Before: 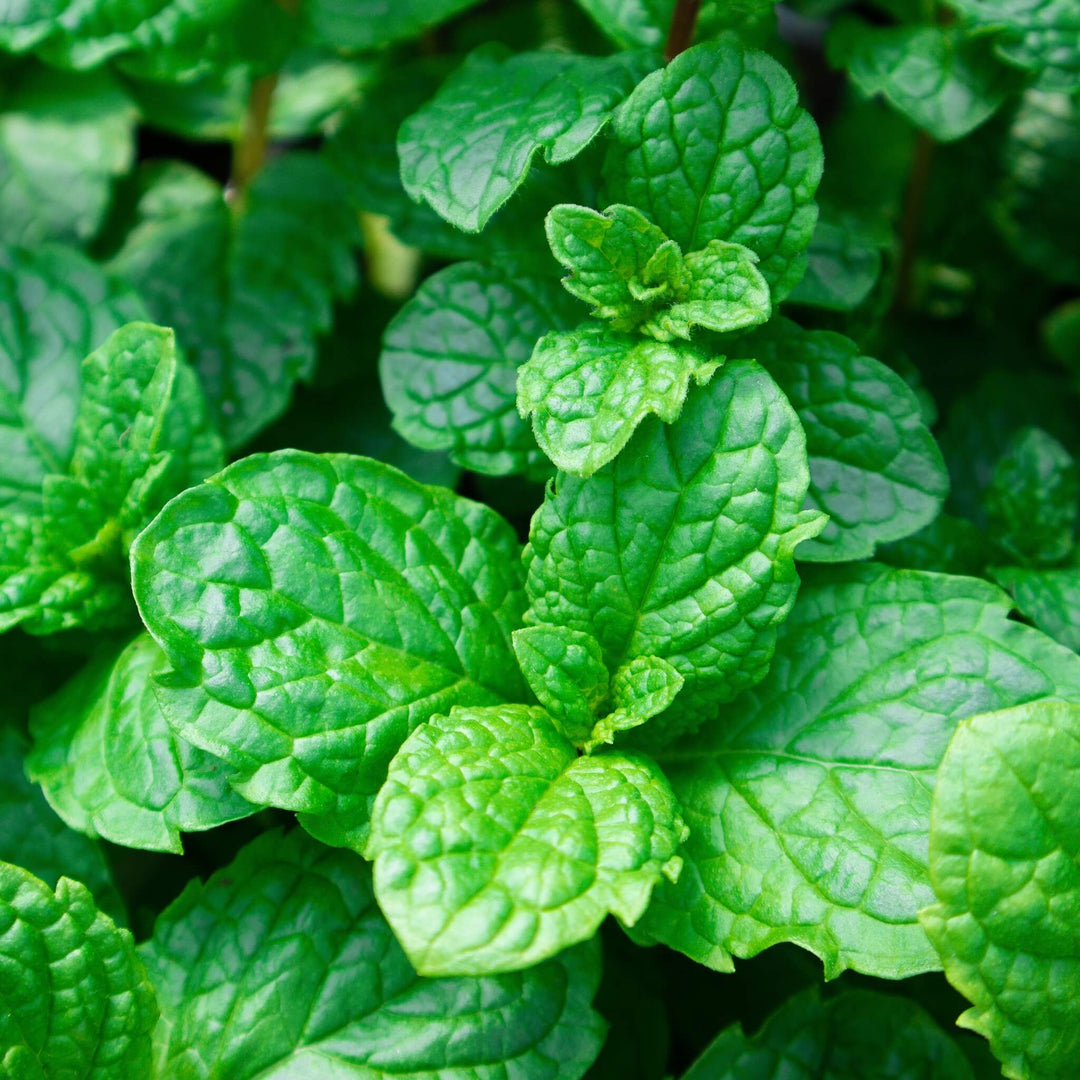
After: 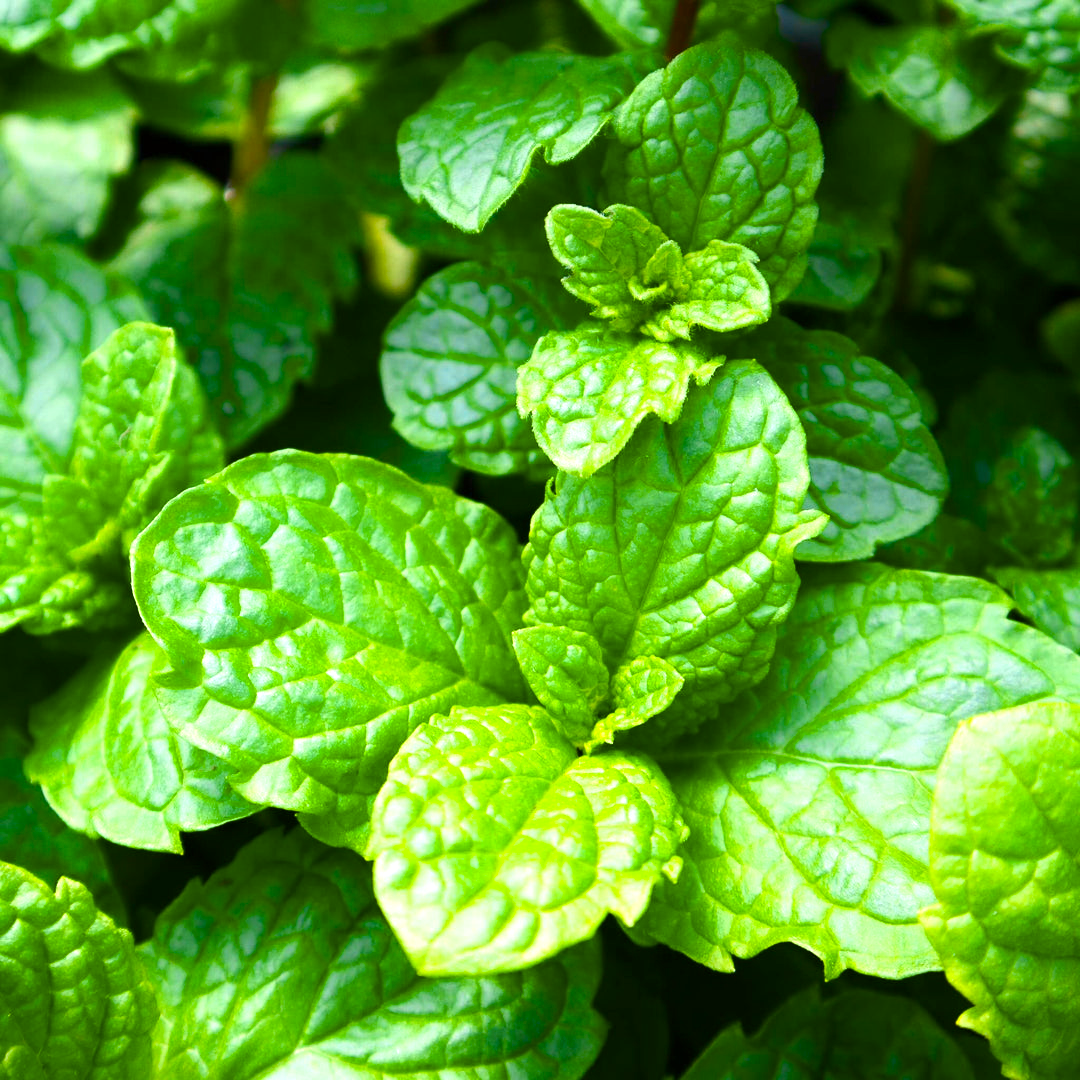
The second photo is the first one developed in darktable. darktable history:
tone equalizer: -8 EV 0.001 EV, -7 EV -0.002 EV, -6 EV 0.005 EV, -5 EV -0.048 EV, -4 EV -0.139 EV, -3 EV -0.166 EV, -2 EV 0.241 EV, -1 EV 0.709 EV, +0 EV 0.512 EV
color balance rgb: linear chroma grading › global chroma 5.673%, perceptual saturation grading › global saturation 27.516%, perceptual saturation grading › highlights -25.884%, perceptual saturation grading › shadows 24.434%, hue shift -7.71°
